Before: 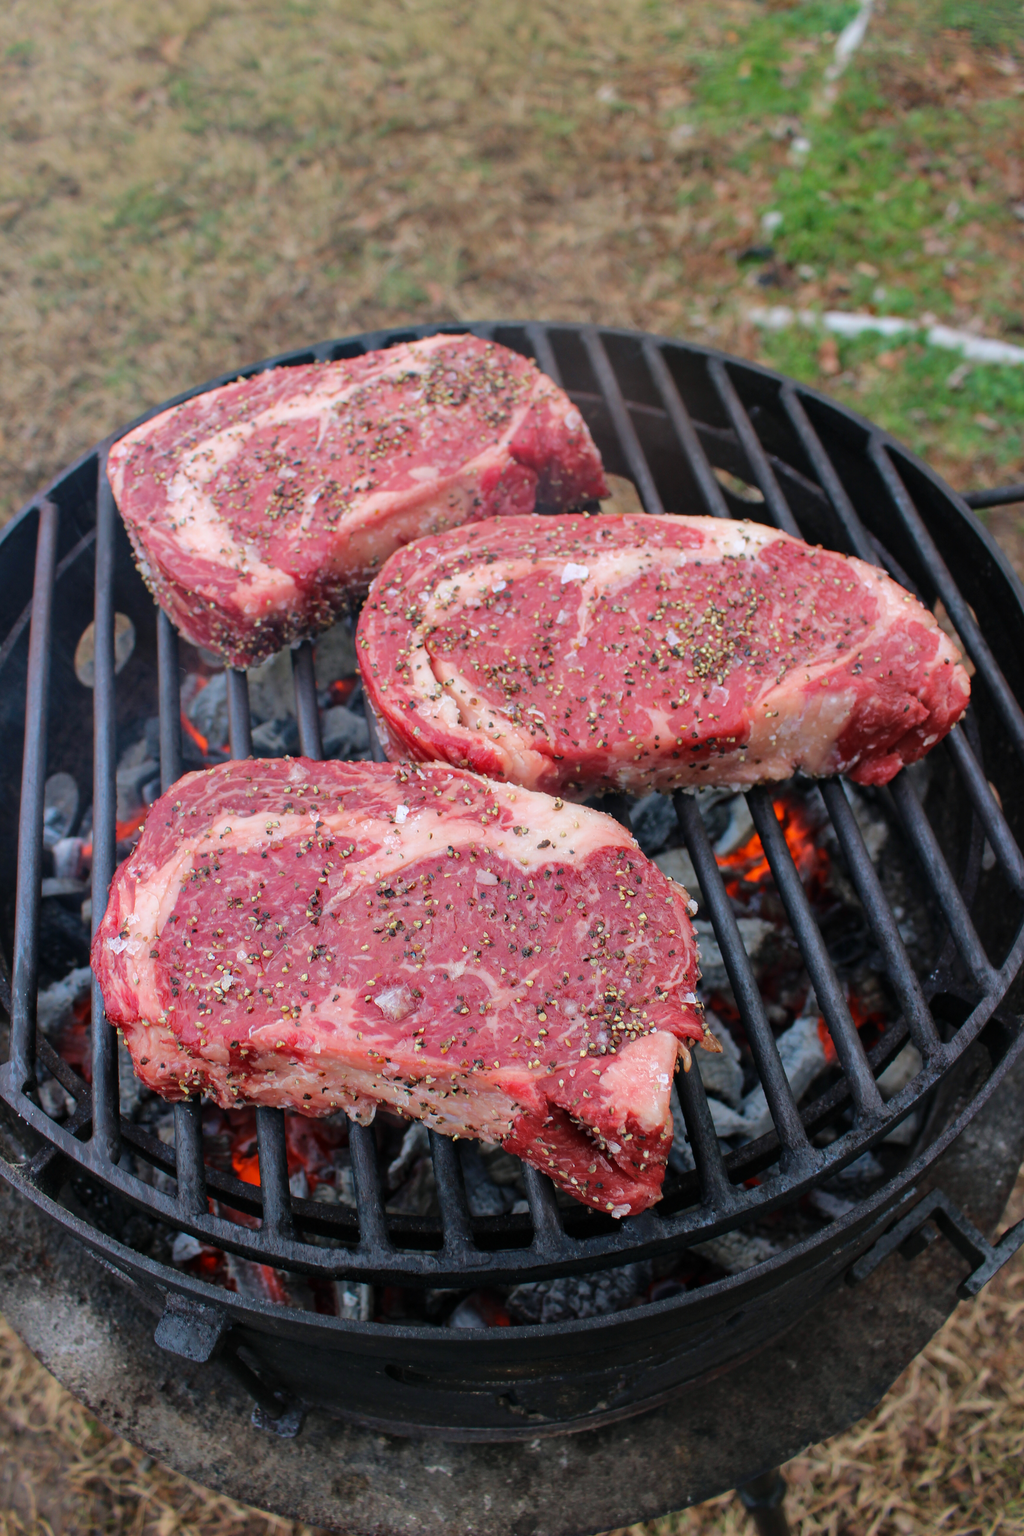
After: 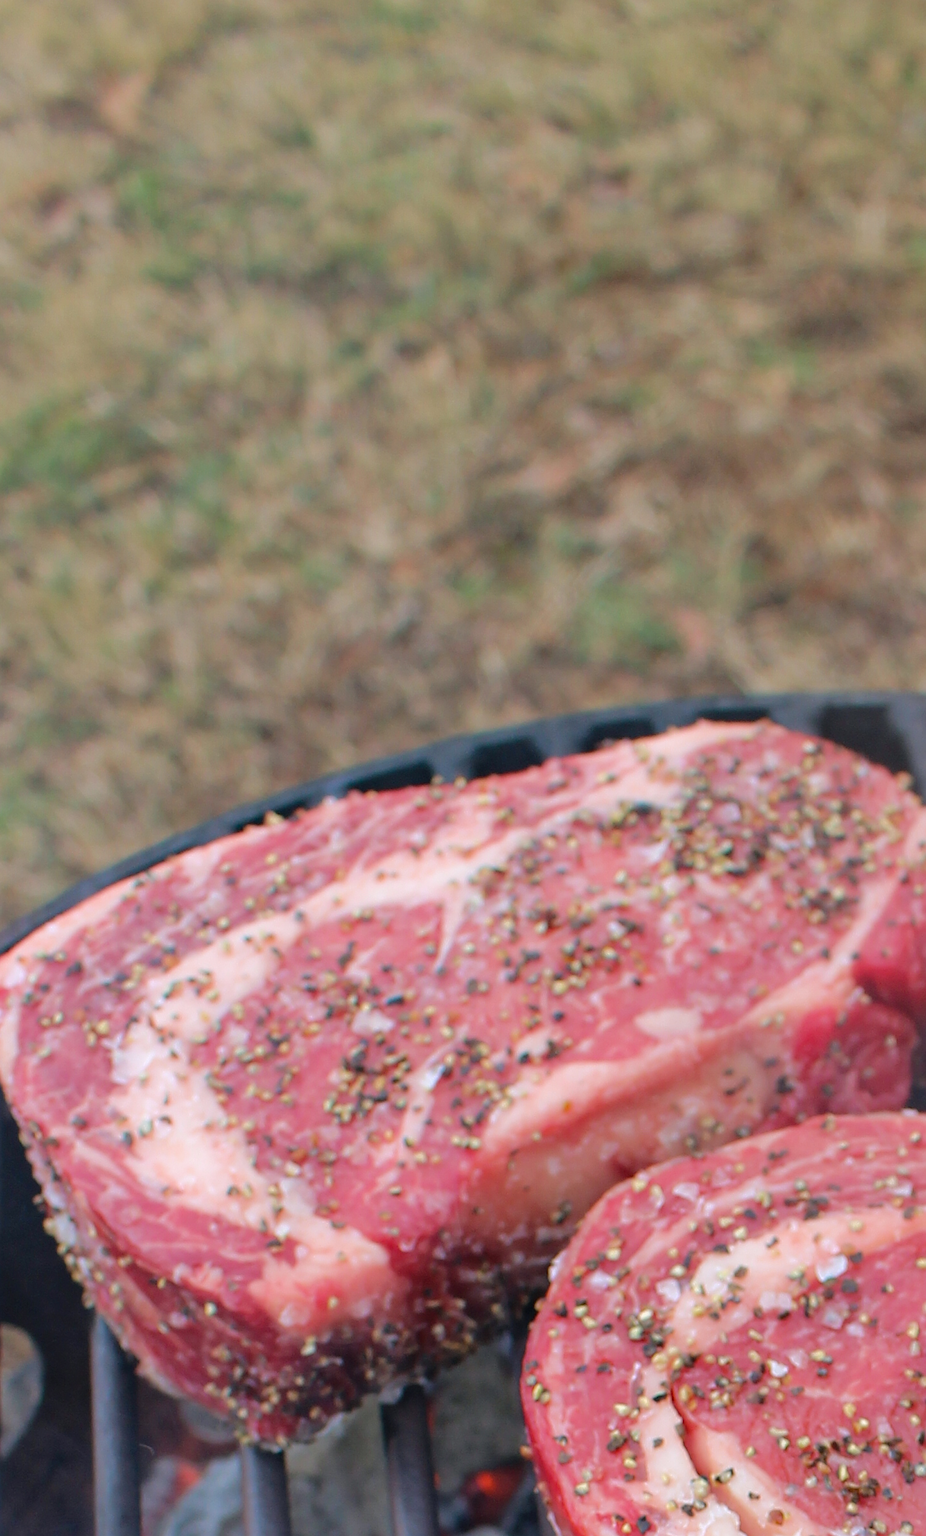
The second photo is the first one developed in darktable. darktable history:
sharpen: on, module defaults
crop and rotate: left 11.263%, top 0.114%, right 46.972%, bottom 53.726%
